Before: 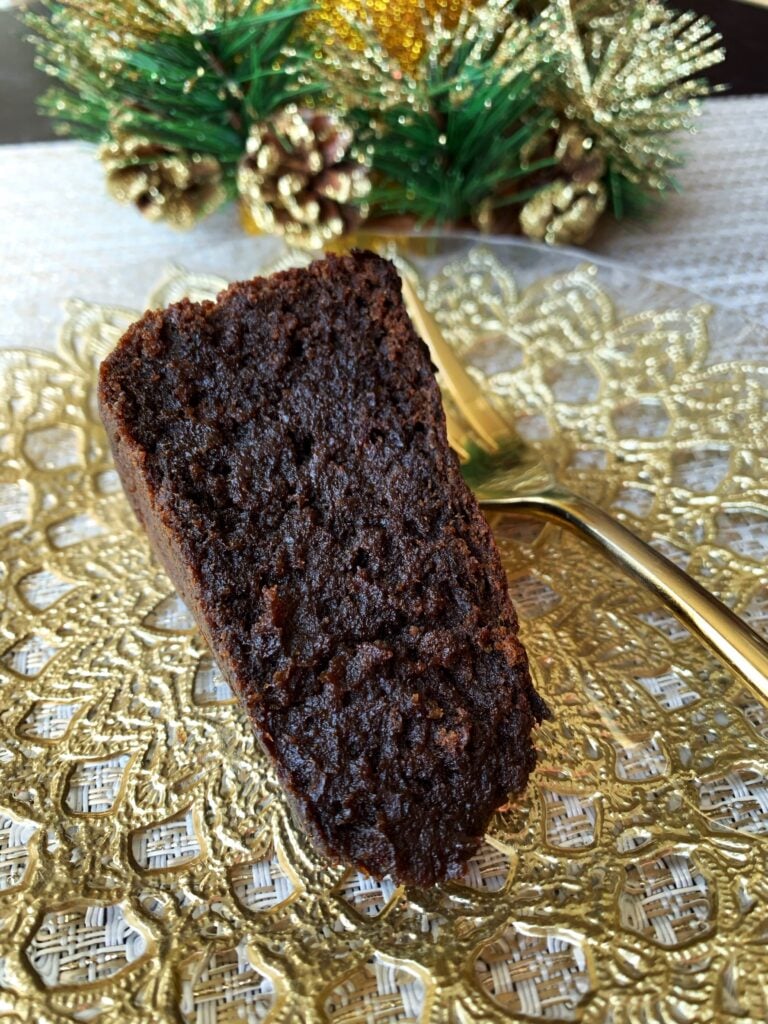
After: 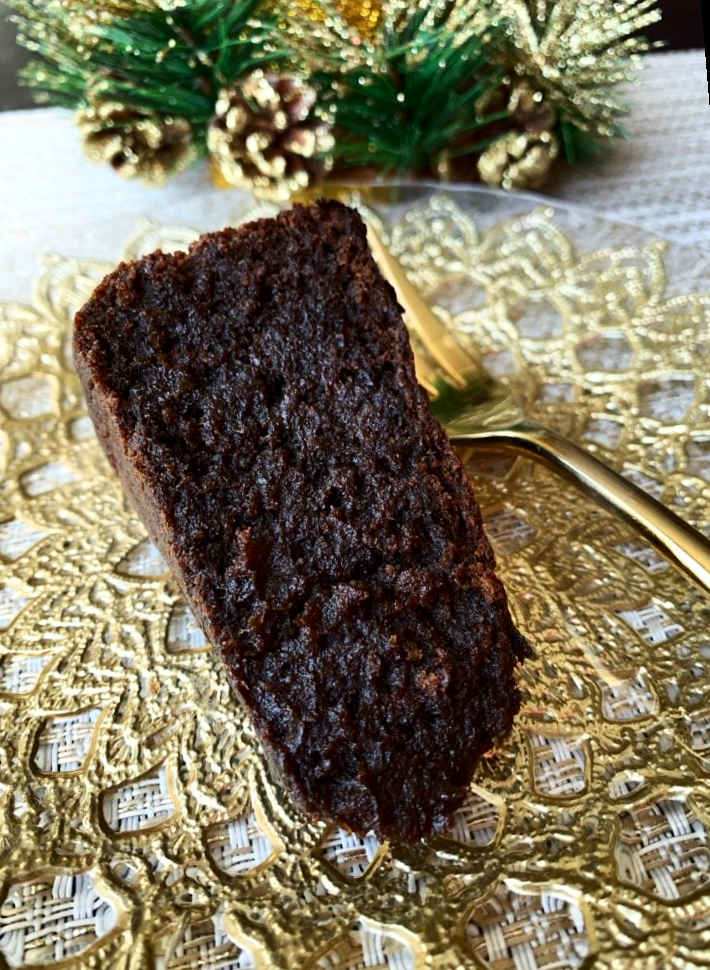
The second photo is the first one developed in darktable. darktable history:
contrast brightness saturation: contrast 0.22
rotate and perspective: rotation -1.68°, lens shift (vertical) -0.146, crop left 0.049, crop right 0.912, crop top 0.032, crop bottom 0.96
